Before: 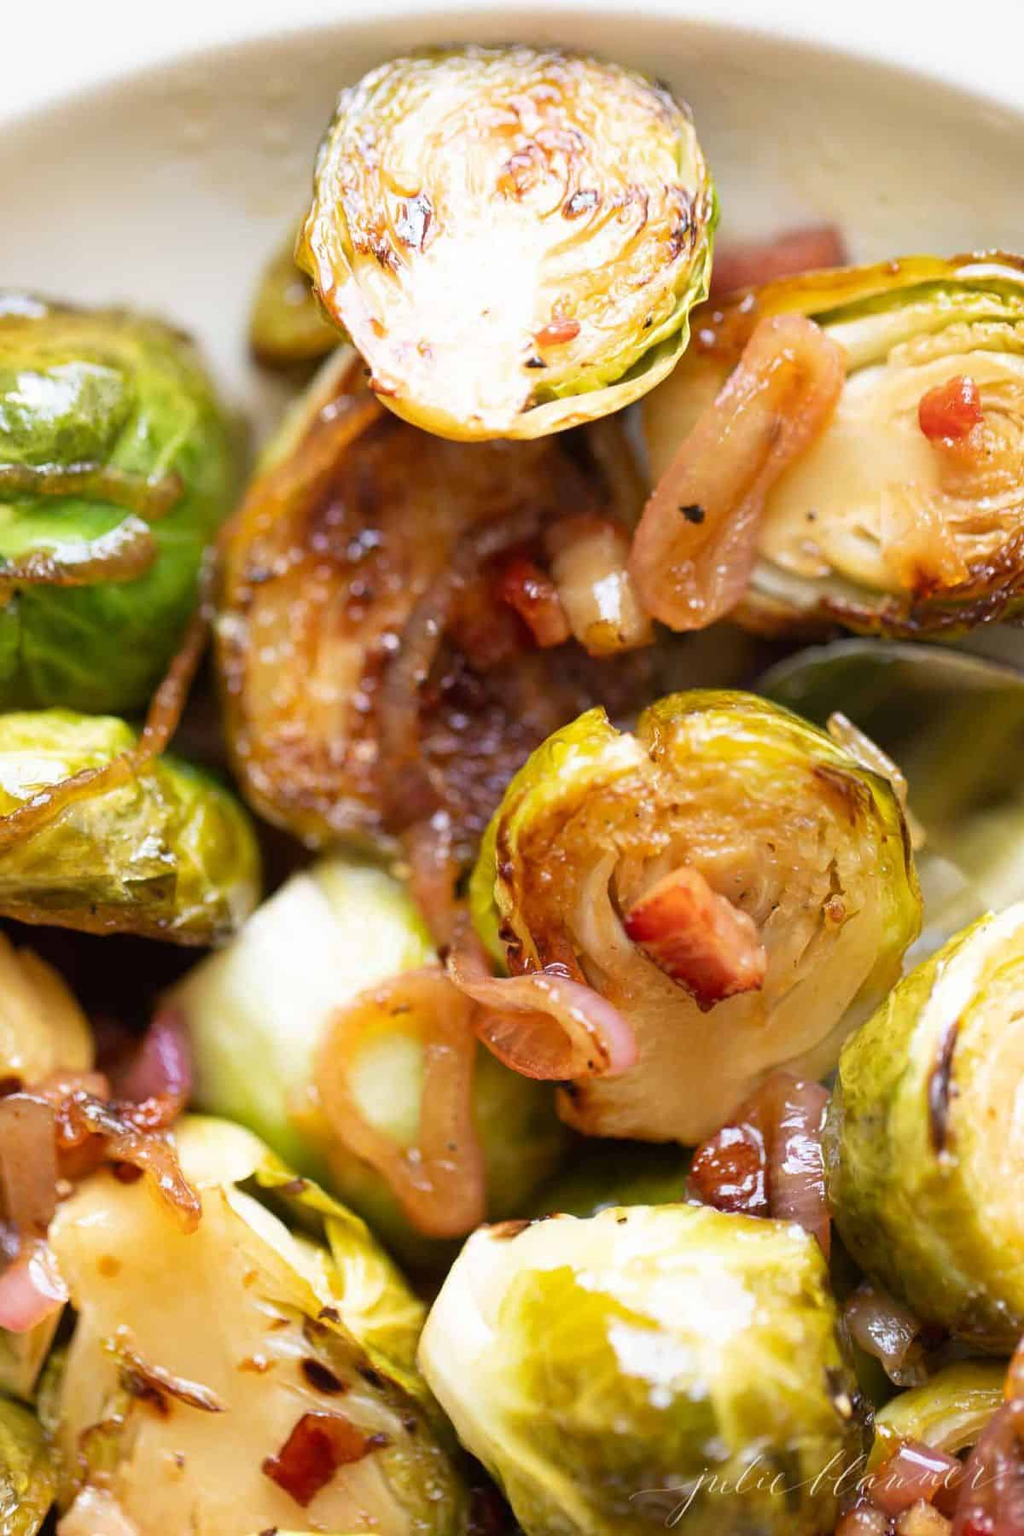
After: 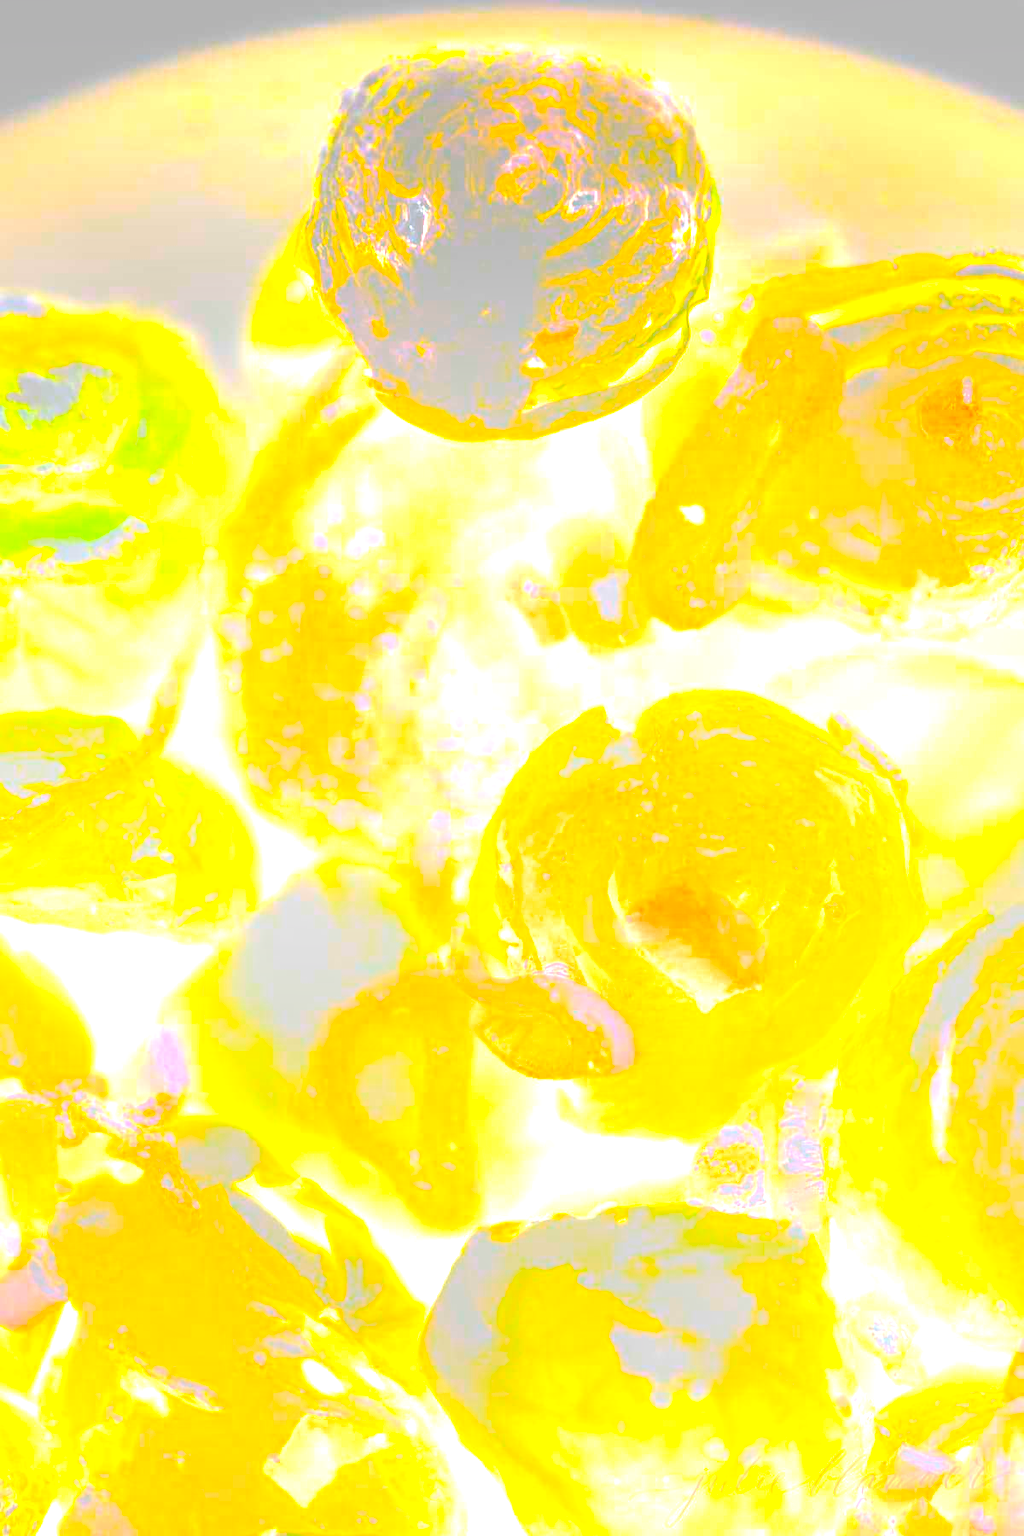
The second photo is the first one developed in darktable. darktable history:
bloom: size 70%, threshold 25%, strength 70%
white balance: emerald 1
contrast brightness saturation: contrast 0.2, brightness -0.11, saturation 0.1
color balance rgb: linear chroma grading › global chroma 50%, perceptual saturation grading › global saturation 2.34%, global vibrance 6.64%, contrast 12.71%, saturation formula JzAzBz (2021)
exposure: black level correction -0.005, exposure 1.002 EV, compensate highlight preservation false
